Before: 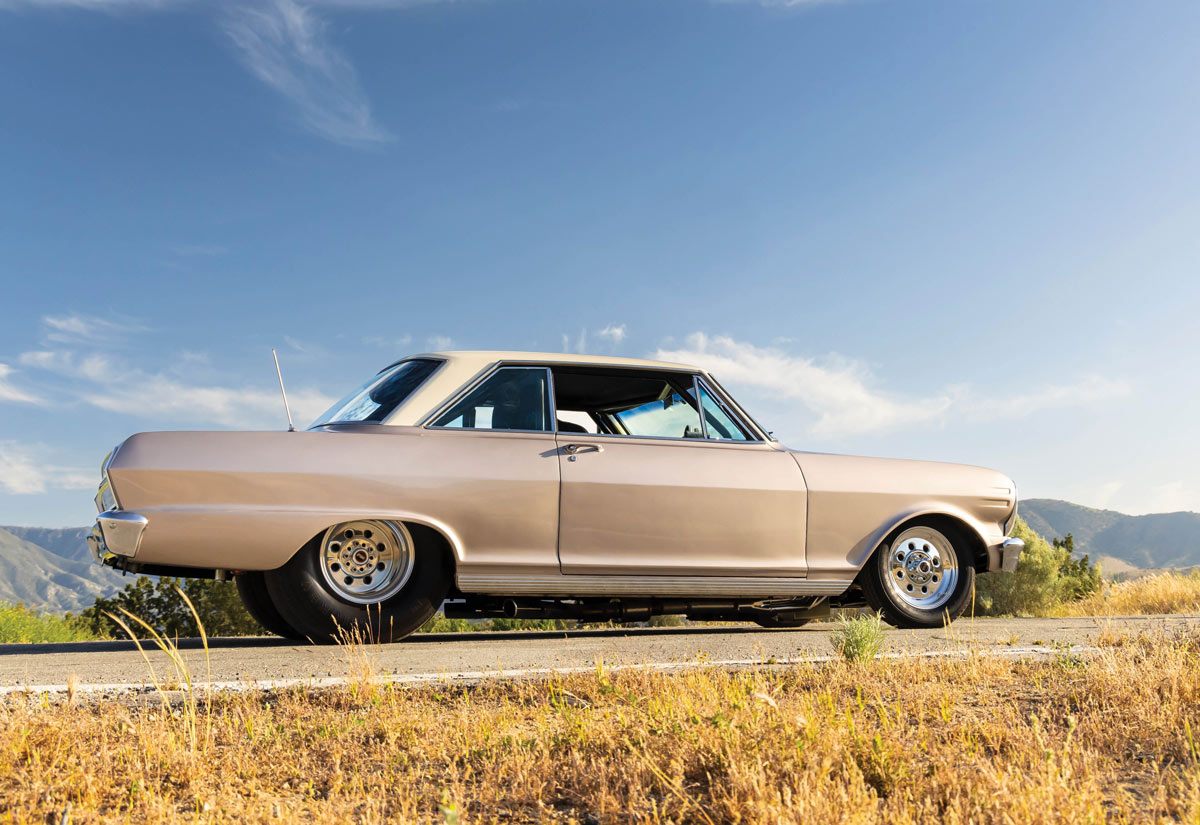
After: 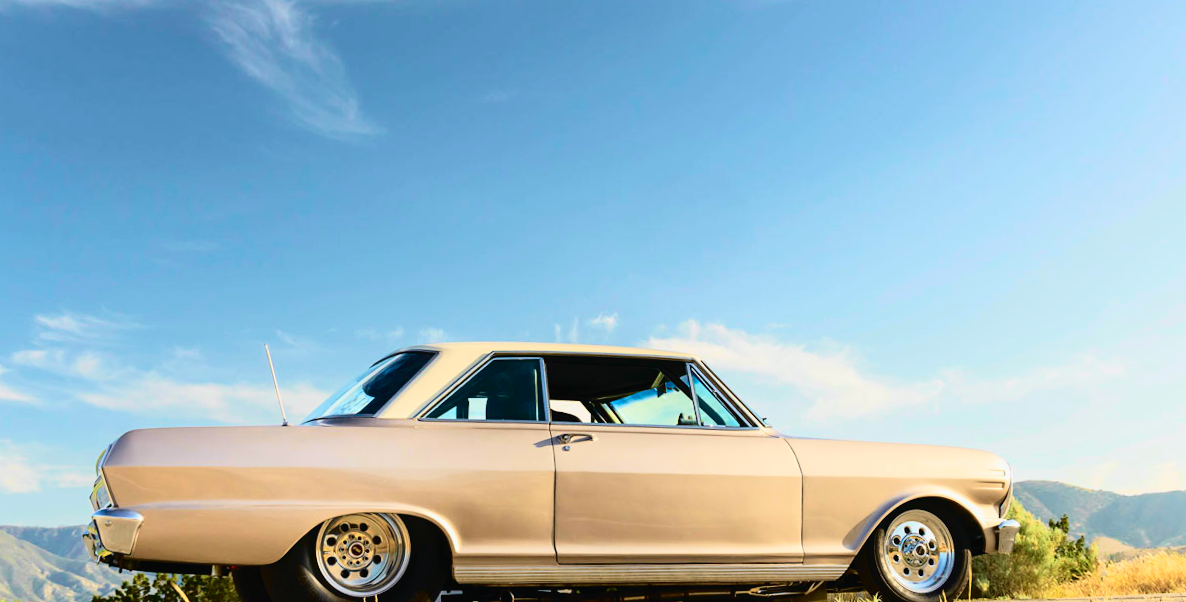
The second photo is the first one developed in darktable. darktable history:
rotate and perspective: rotation -1°, crop left 0.011, crop right 0.989, crop top 0.025, crop bottom 0.975
crop: bottom 24.988%
tone curve: curves: ch0 [(0, 0.014) (0.17, 0.099) (0.392, 0.438) (0.725, 0.828) (0.872, 0.918) (1, 0.981)]; ch1 [(0, 0) (0.402, 0.36) (0.488, 0.466) (0.5, 0.499) (0.515, 0.515) (0.574, 0.595) (0.619, 0.65) (0.701, 0.725) (1, 1)]; ch2 [(0, 0) (0.432, 0.422) (0.486, 0.49) (0.503, 0.503) (0.523, 0.554) (0.562, 0.606) (0.644, 0.694) (0.717, 0.753) (1, 0.991)], color space Lab, independent channels
